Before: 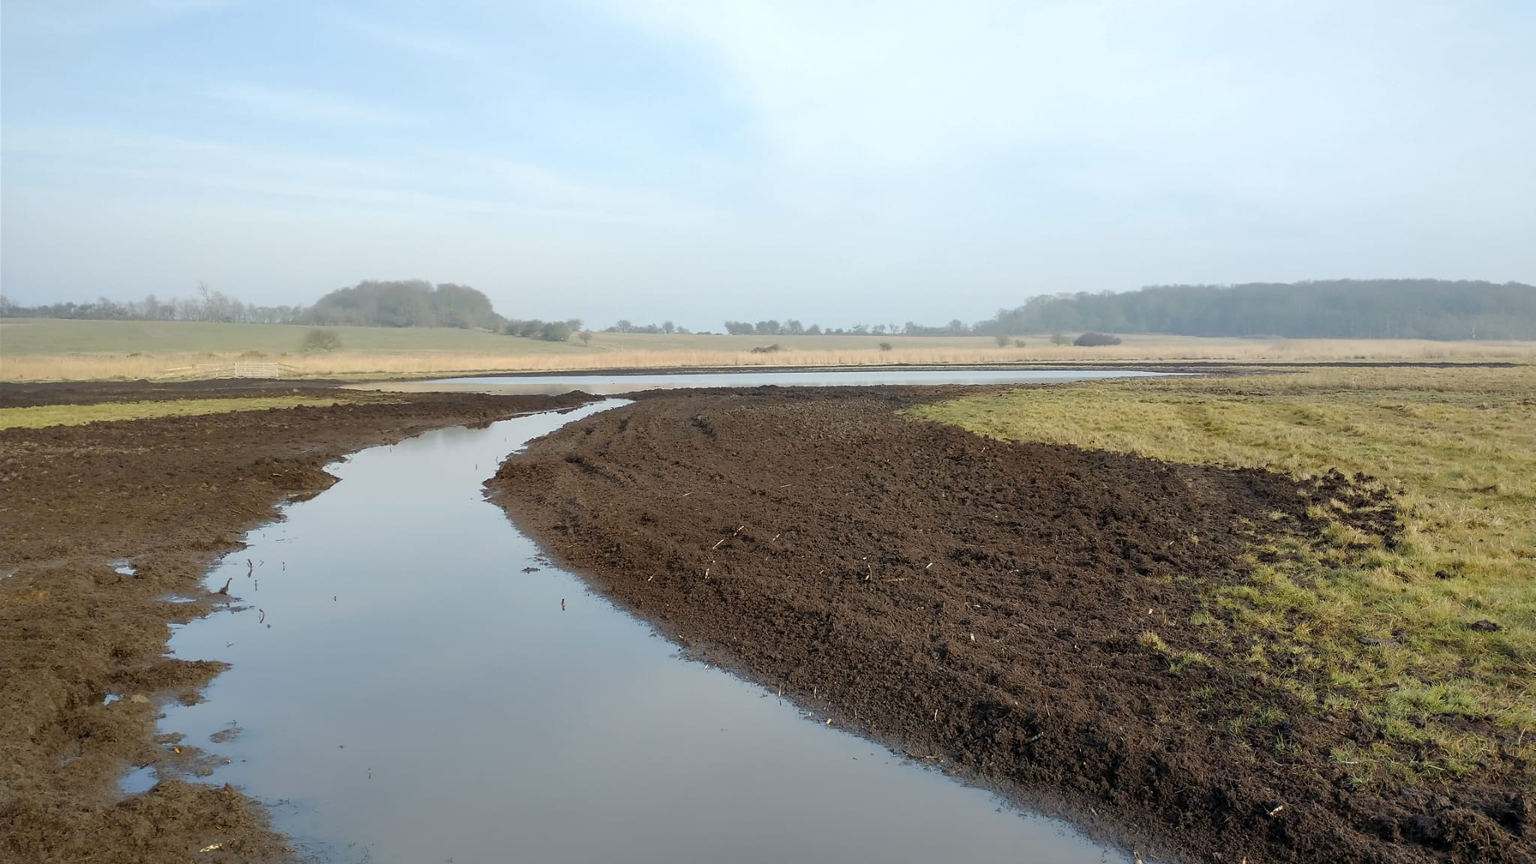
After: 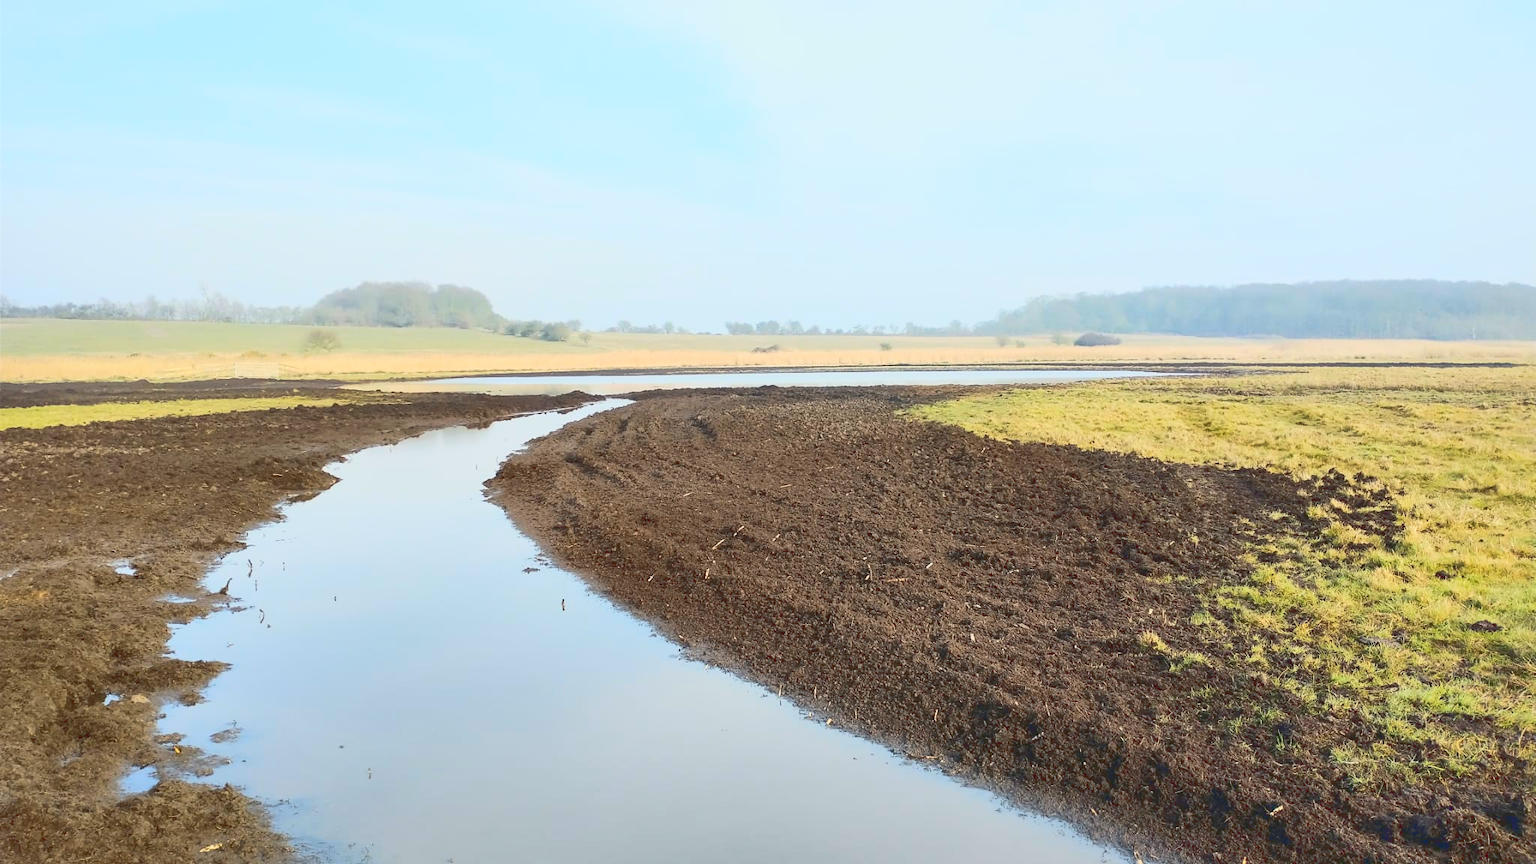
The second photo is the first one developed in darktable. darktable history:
shadows and highlights: on, module defaults
tone curve: curves: ch0 [(0, 0.098) (0.262, 0.324) (0.421, 0.59) (0.54, 0.803) (0.725, 0.922) (0.99, 0.974)], color space Lab, linked channels, preserve colors none
